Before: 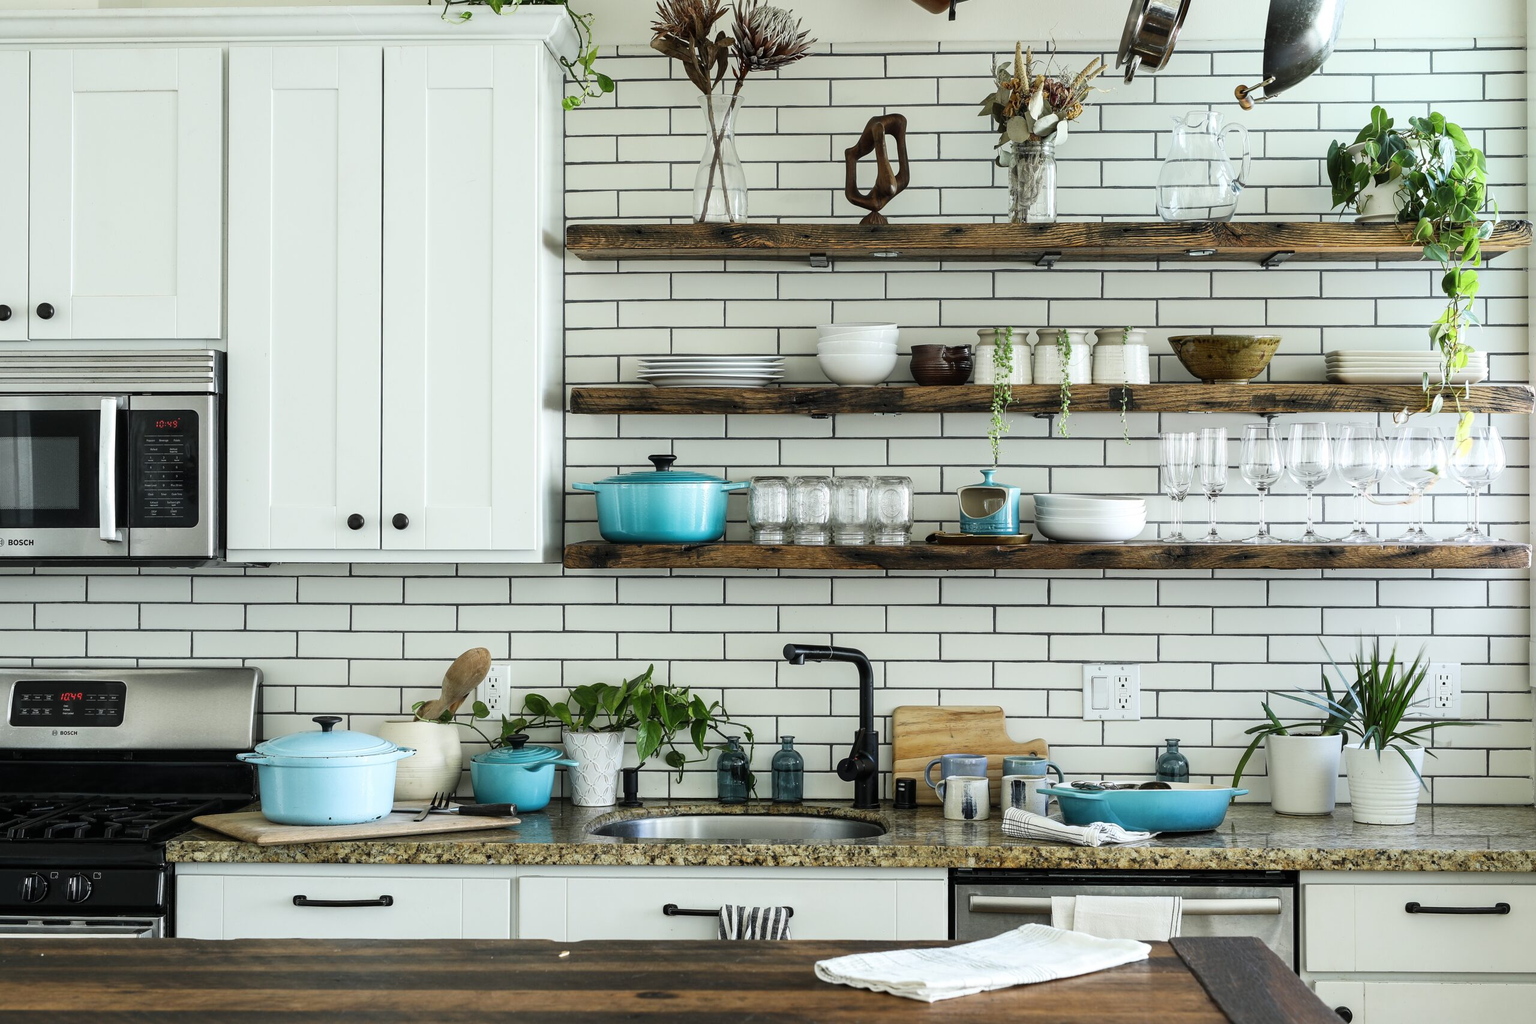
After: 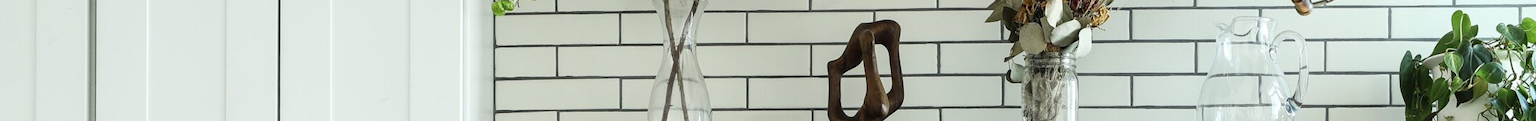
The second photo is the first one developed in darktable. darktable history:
contrast brightness saturation: saturation -0.04
crop and rotate: left 9.644%, top 9.491%, right 6.021%, bottom 80.509%
